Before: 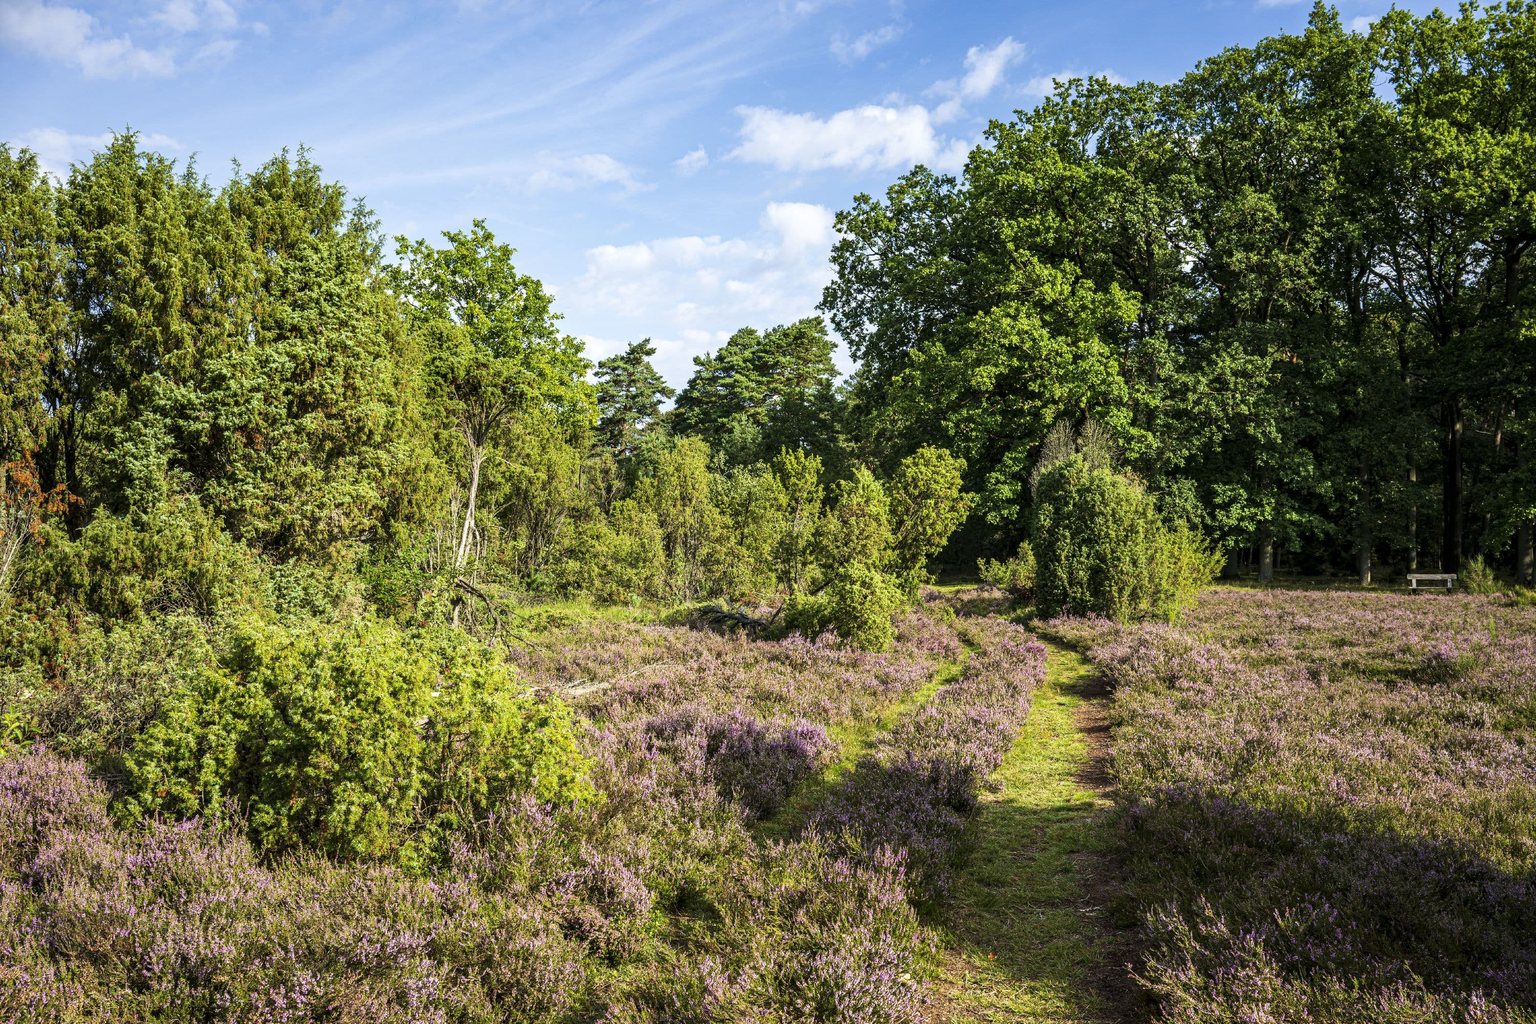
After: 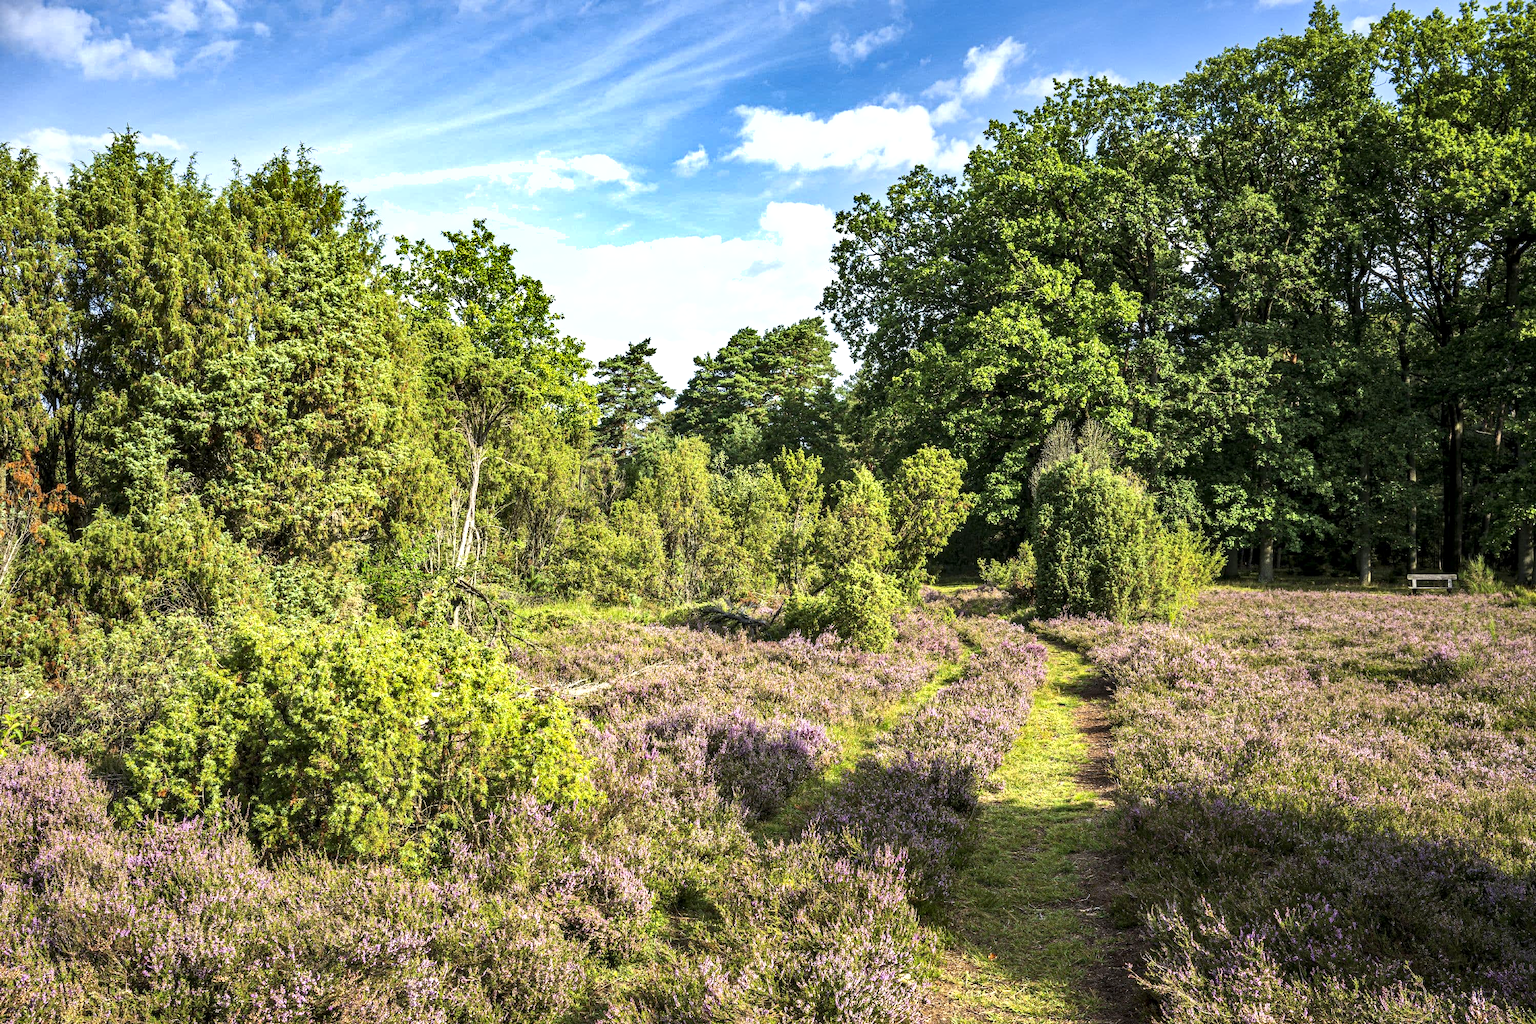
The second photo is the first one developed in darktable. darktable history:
shadows and highlights: shadows 30.63, highlights -63.22, shadows color adjustment 98%, highlights color adjustment 58.61%, soften with gaussian
exposure: black level correction 0.001, exposure 0.5 EV, compensate exposure bias true, compensate highlight preservation false
